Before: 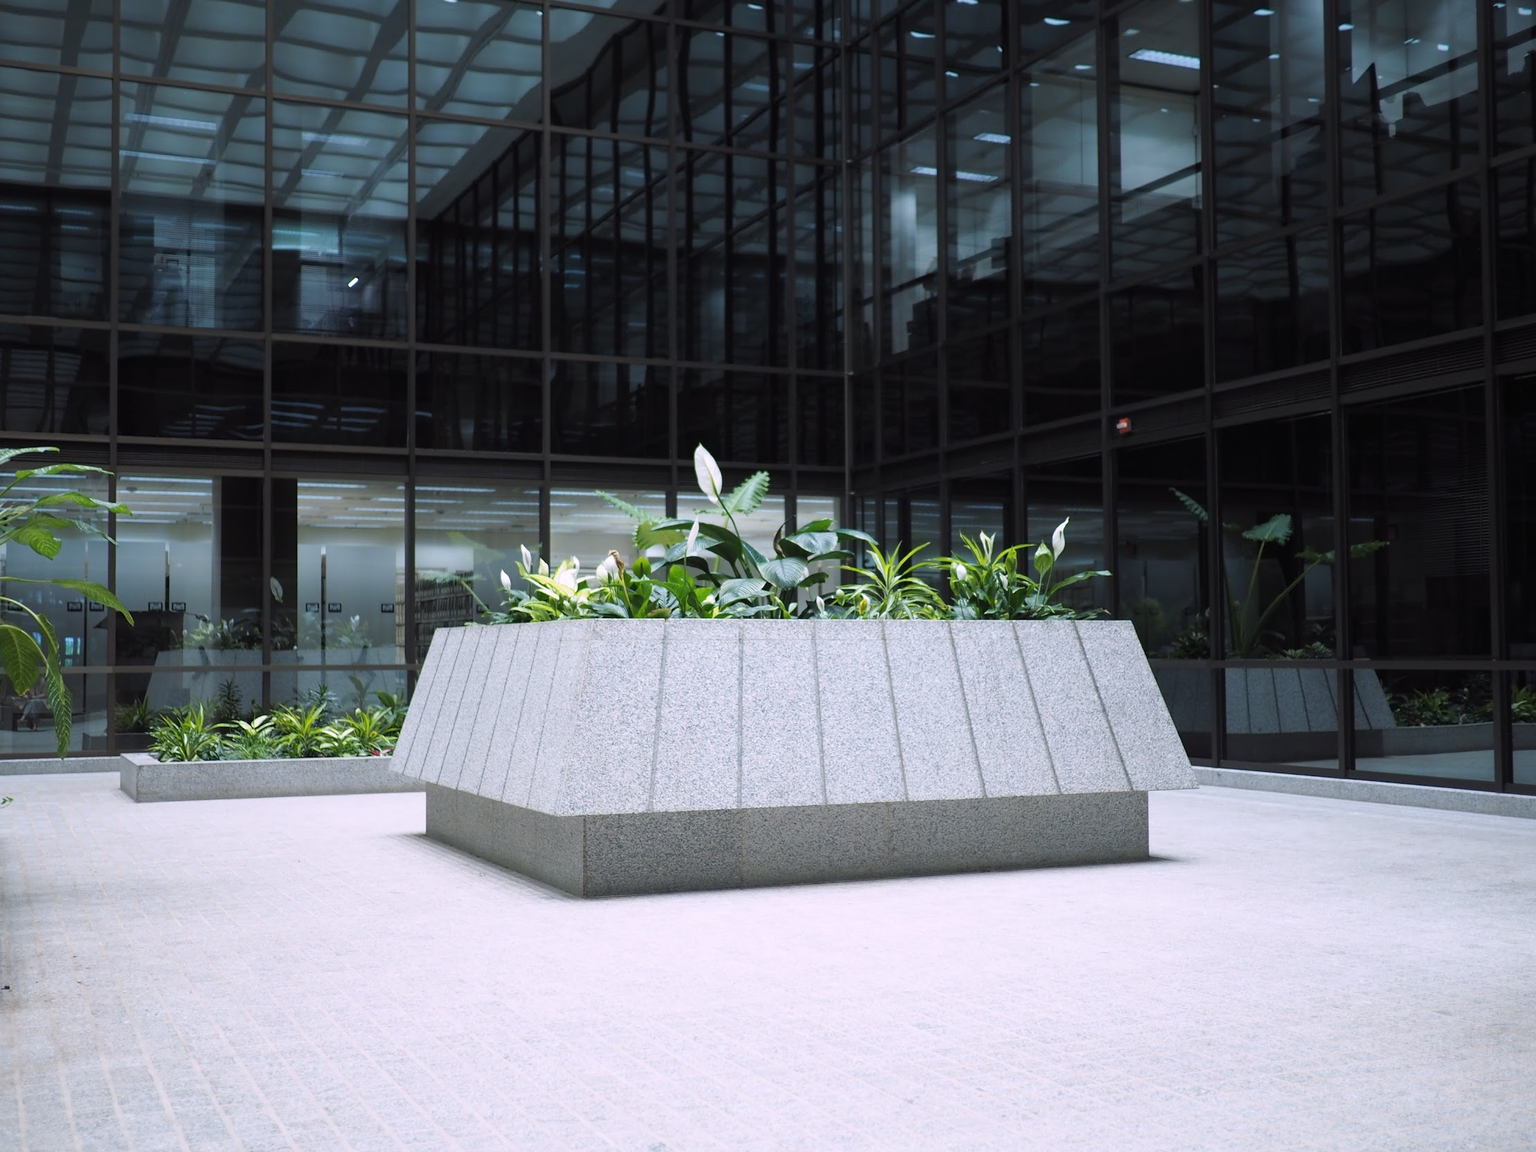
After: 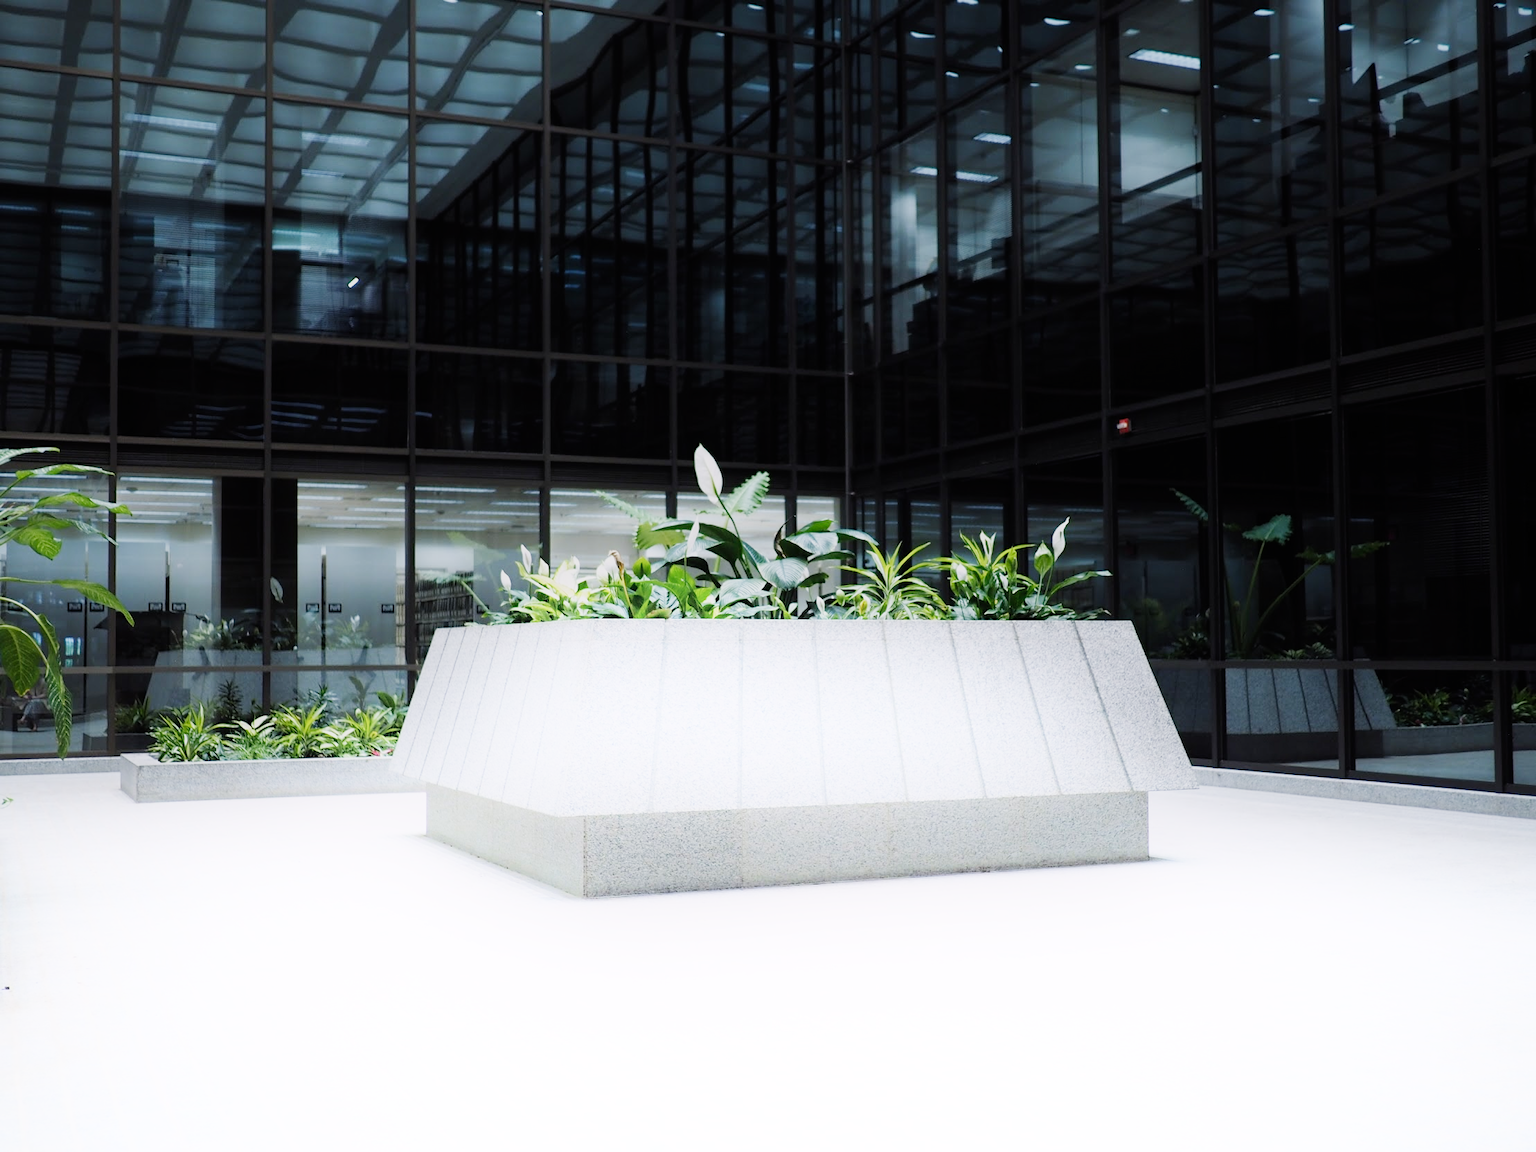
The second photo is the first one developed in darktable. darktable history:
sigmoid: skew -0.2, preserve hue 0%, red attenuation 0.1, red rotation 0.035, green attenuation 0.1, green rotation -0.017, blue attenuation 0.15, blue rotation -0.052, base primaries Rec2020
shadows and highlights: shadows -21.3, highlights 100, soften with gaussian
exposure: black level correction 0, exposure 0.5 EV, compensate exposure bias true, compensate highlight preservation false
